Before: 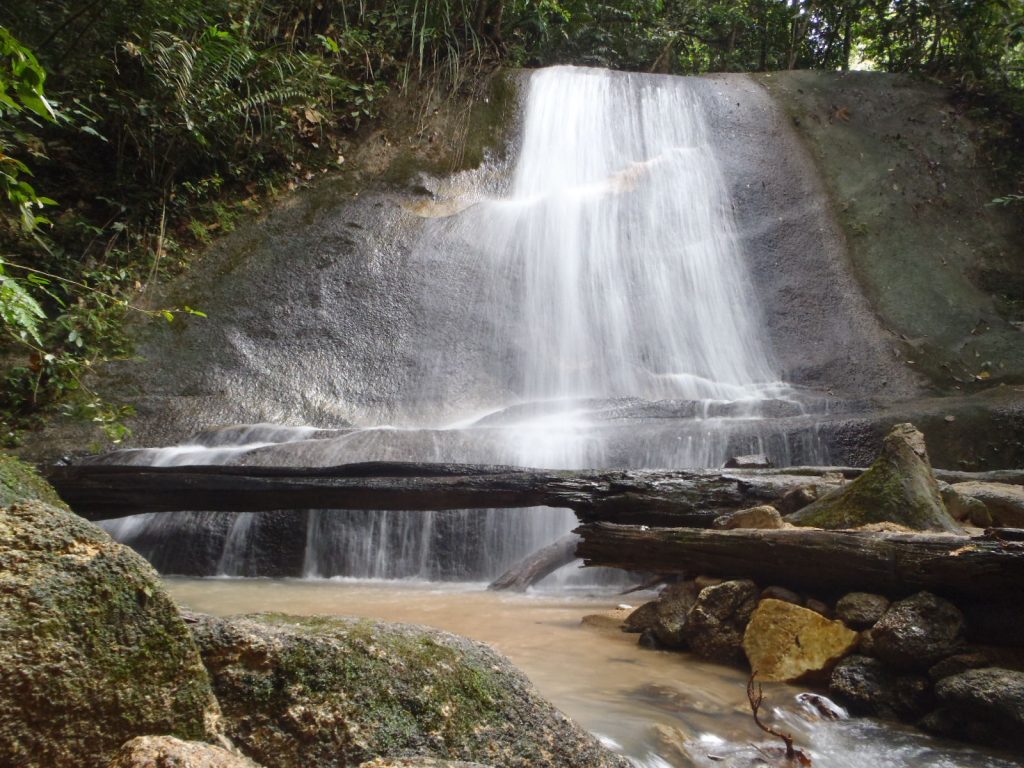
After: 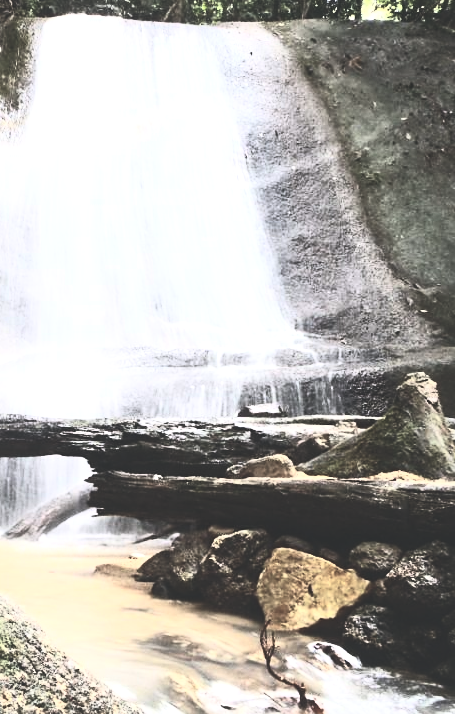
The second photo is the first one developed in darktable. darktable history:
sharpen: amount 0.2
crop: left 47.628%, top 6.643%, right 7.874%
local contrast: mode bilateral grid, contrast 20, coarseness 50, detail 132%, midtone range 0.2
tone equalizer: -8 EV -0.75 EV, -7 EV -0.7 EV, -6 EV -0.6 EV, -5 EV -0.4 EV, -3 EV 0.4 EV, -2 EV 0.6 EV, -1 EV 0.7 EV, +0 EV 0.75 EV, edges refinement/feathering 500, mask exposure compensation -1.57 EV, preserve details no
exposure: black level correction -0.062, exposure -0.05 EV, compensate highlight preservation false
contrast brightness saturation: contrast 0.62, brightness 0.34, saturation 0.14
color balance rgb: shadows lift › chroma 3.88%, shadows lift › hue 88.52°, power › hue 214.65°, global offset › chroma 0.1%, global offset › hue 252.4°, contrast 4.45%
